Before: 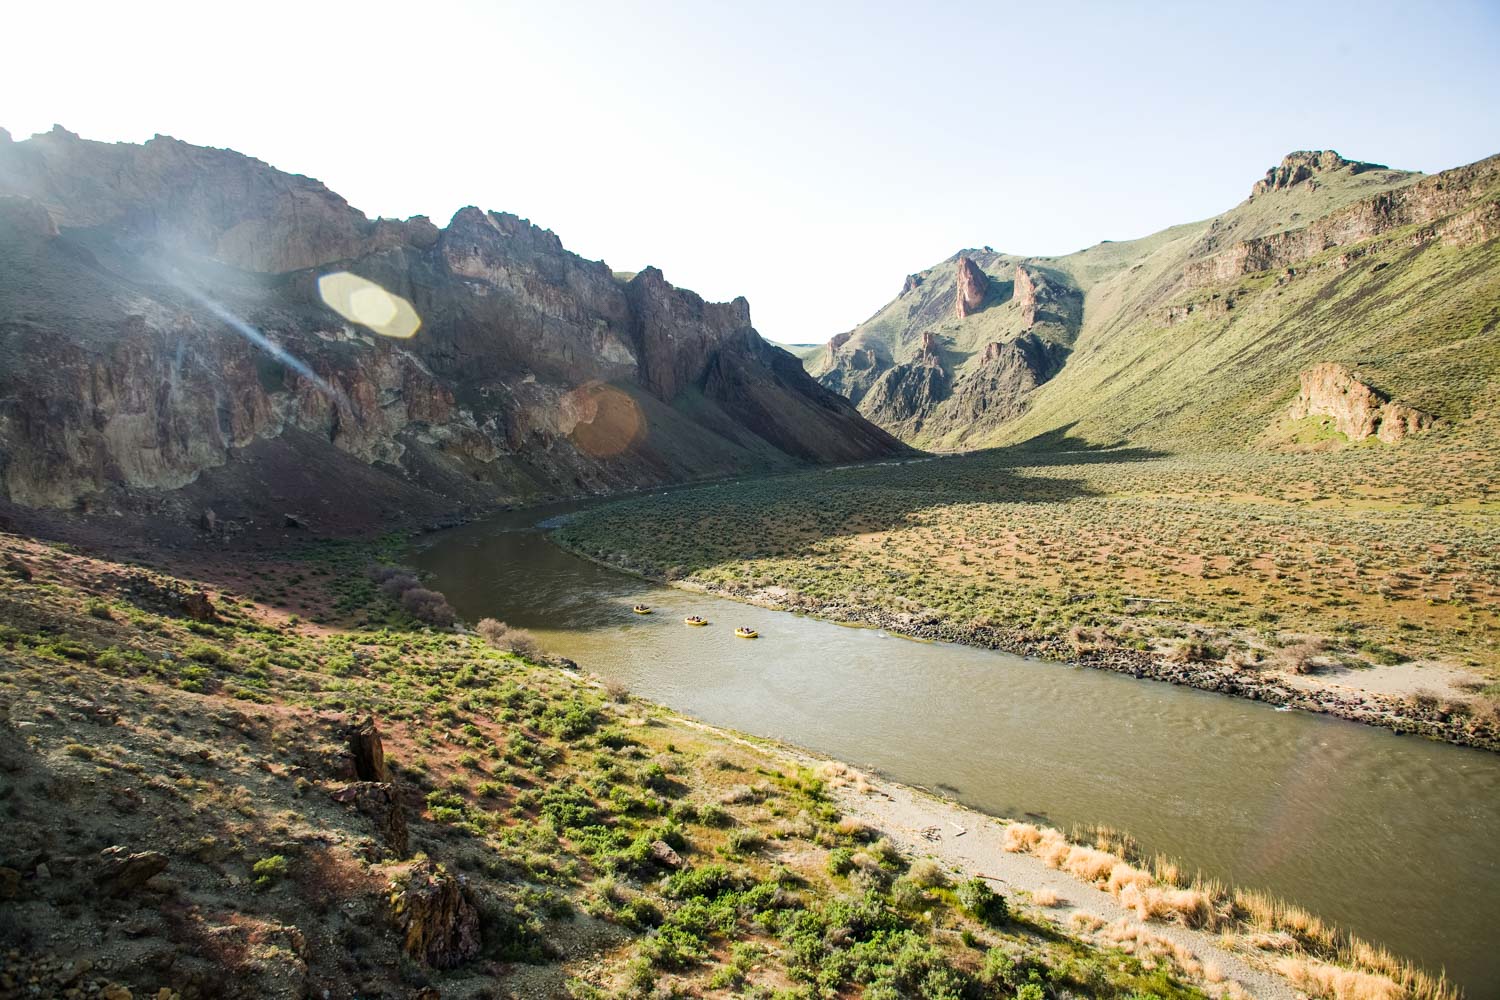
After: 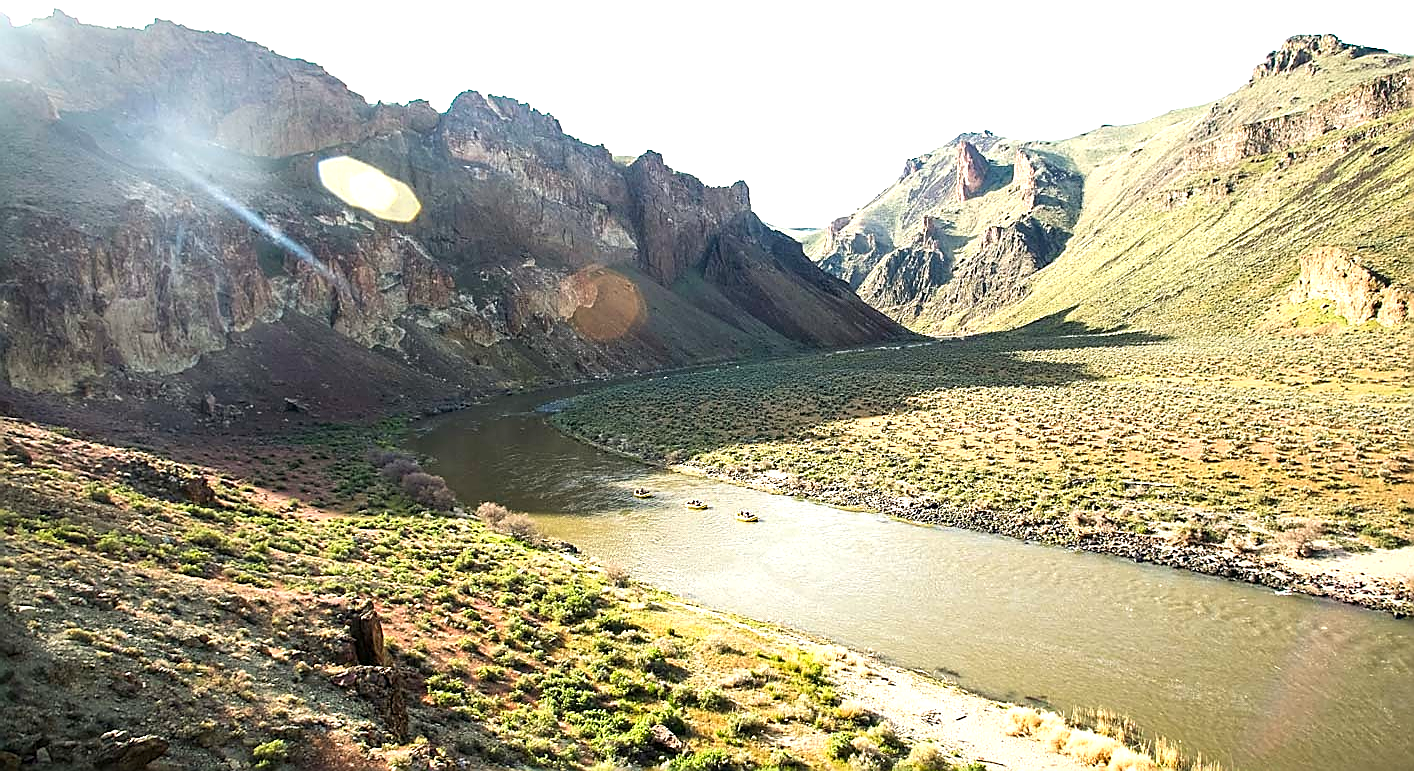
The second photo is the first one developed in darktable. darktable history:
white balance: red 1.009, blue 0.985
sharpen: radius 1.4, amount 1.25, threshold 0.7
exposure: exposure 0.722 EV, compensate highlight preservation false
crop and rotate: angle 0.03°, top 11.643%, right 5.651%, bottom 11.189%
